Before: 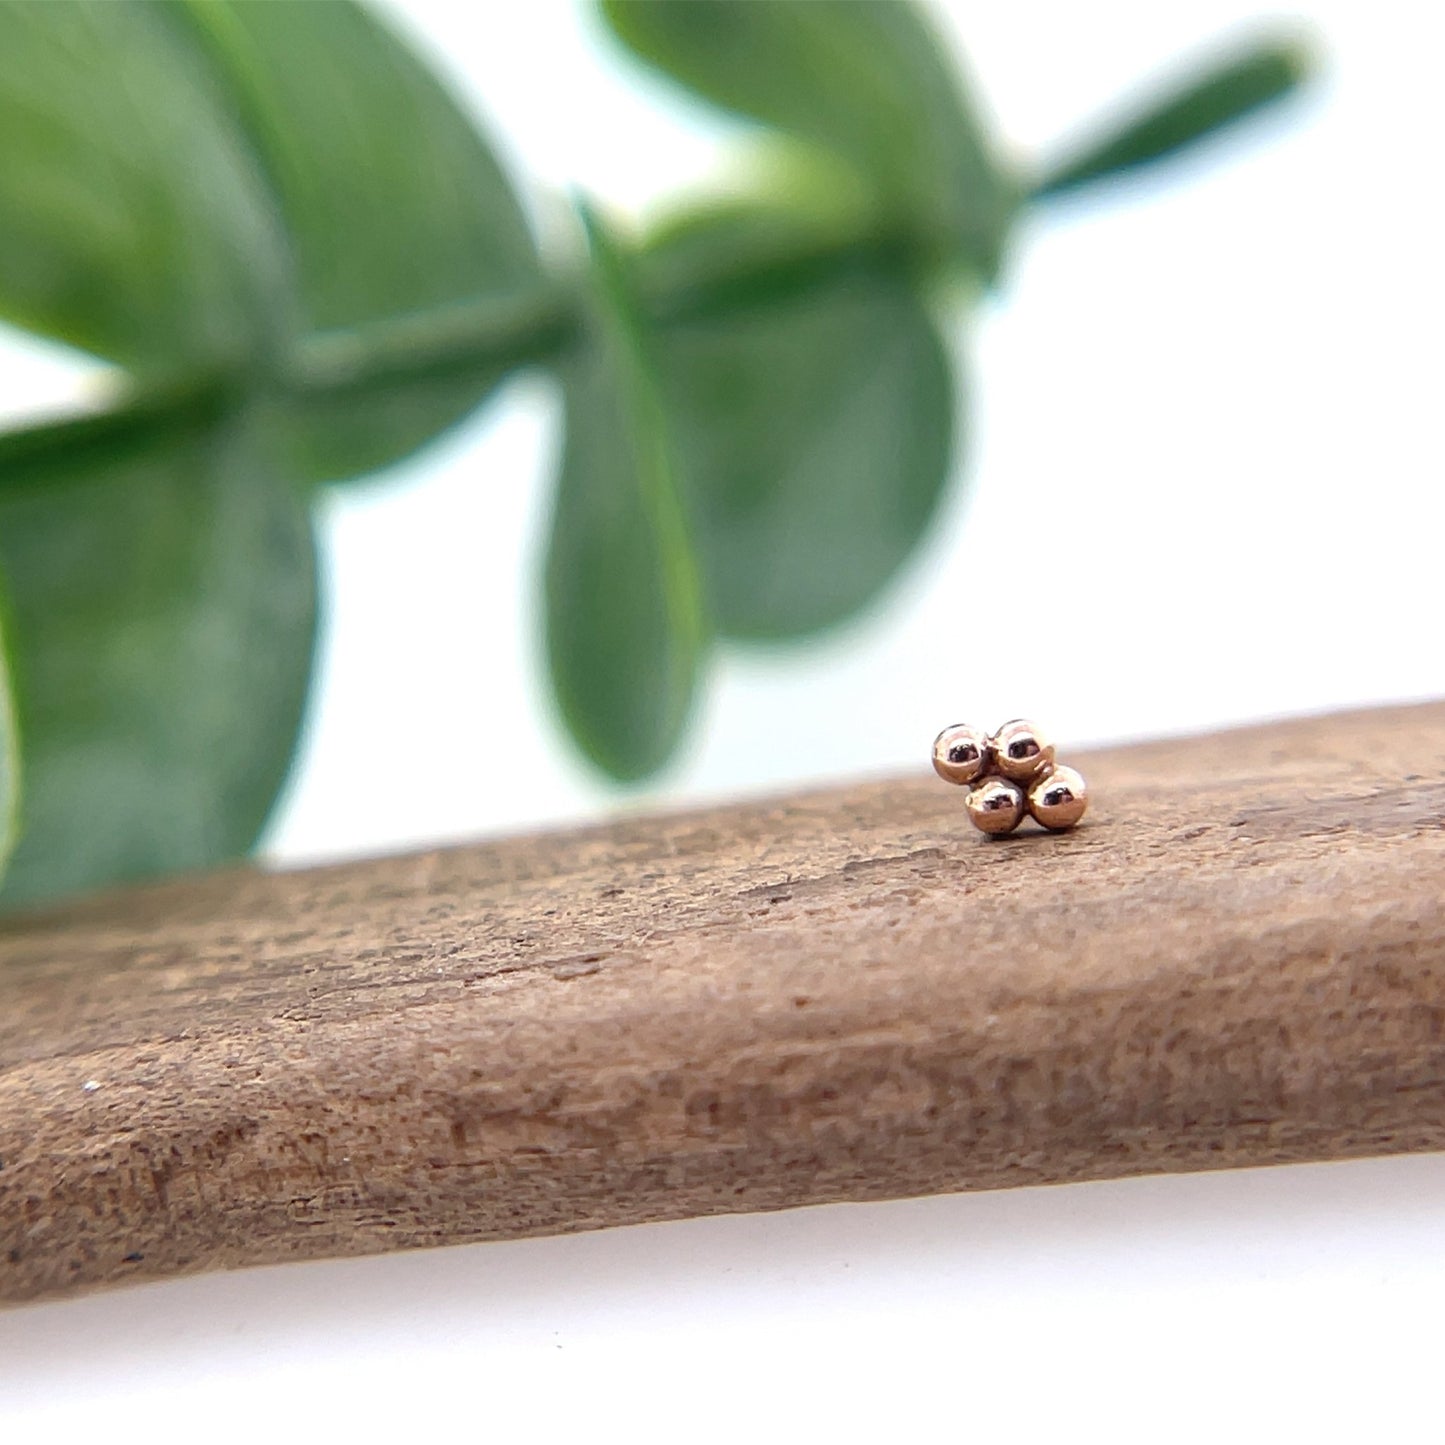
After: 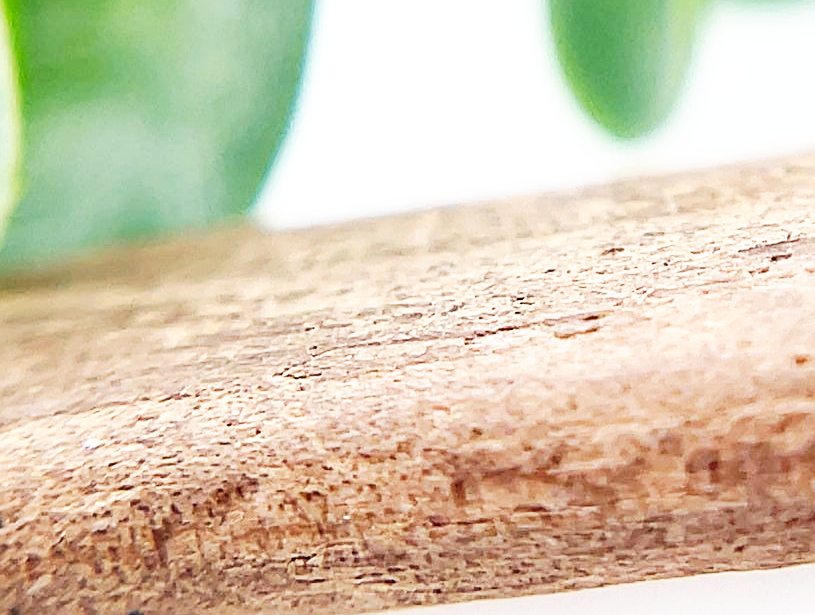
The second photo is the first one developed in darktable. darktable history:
base curve: curves: ch0 [(0, 0) (0.007, 0.004) (0.027, 0.03) (0.046, 0.07) (0.207, 0.54) (0.442, 0.872) (0.673, 0.972) (1, 1)], preserve colors none
sharpen: on, module defaults
crop: top 44.483%, right 43.593%, bottom 12.892%
